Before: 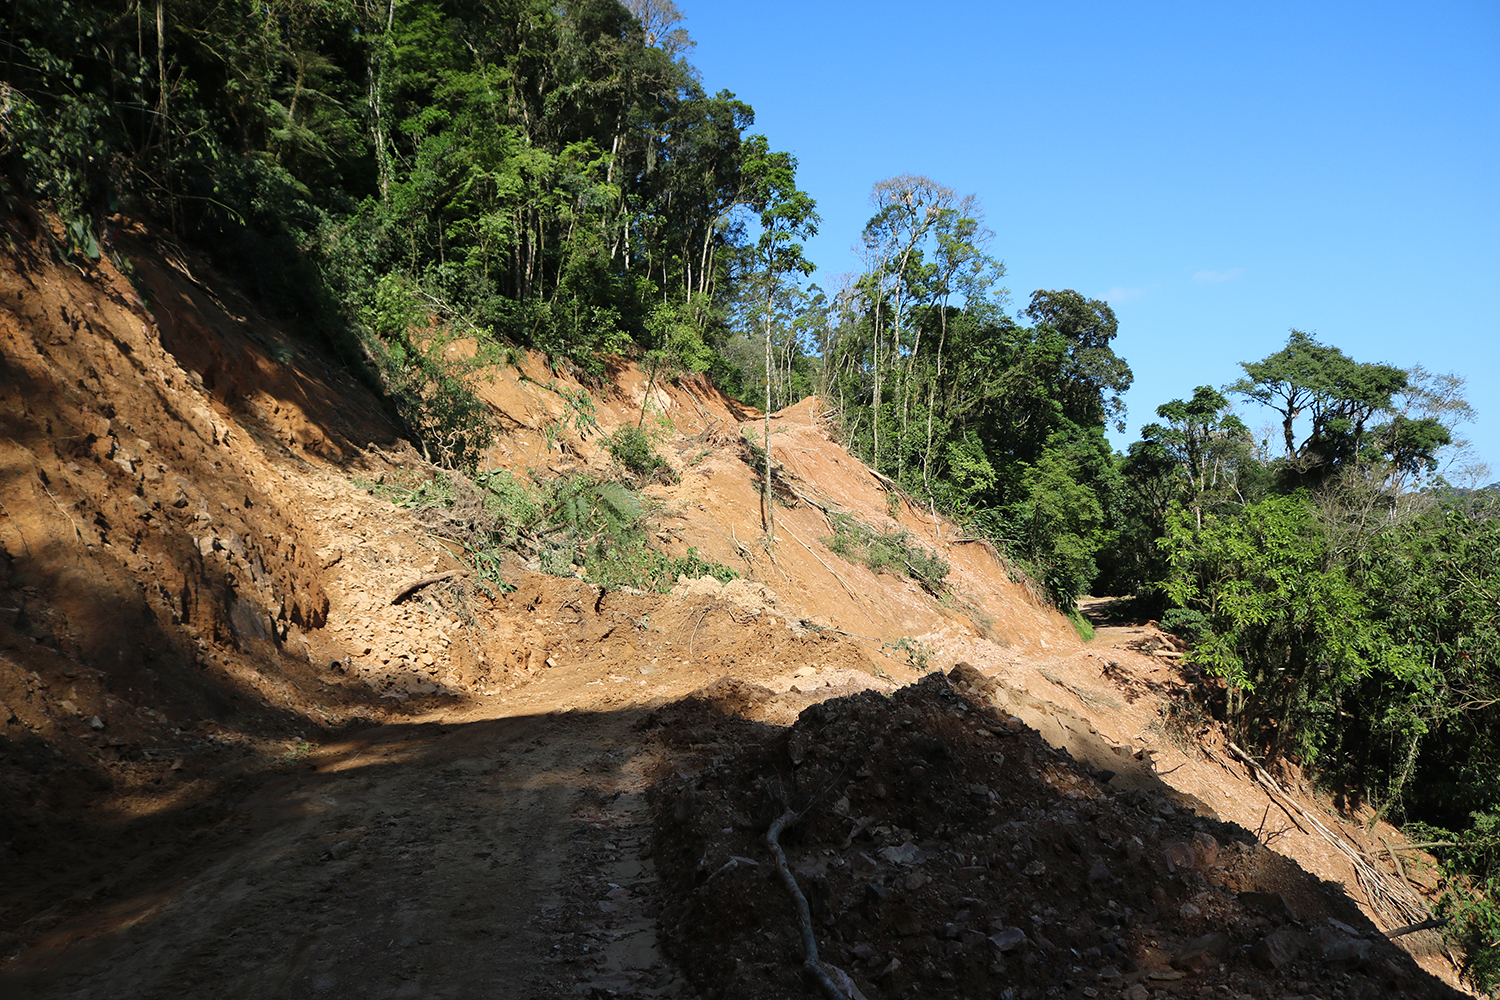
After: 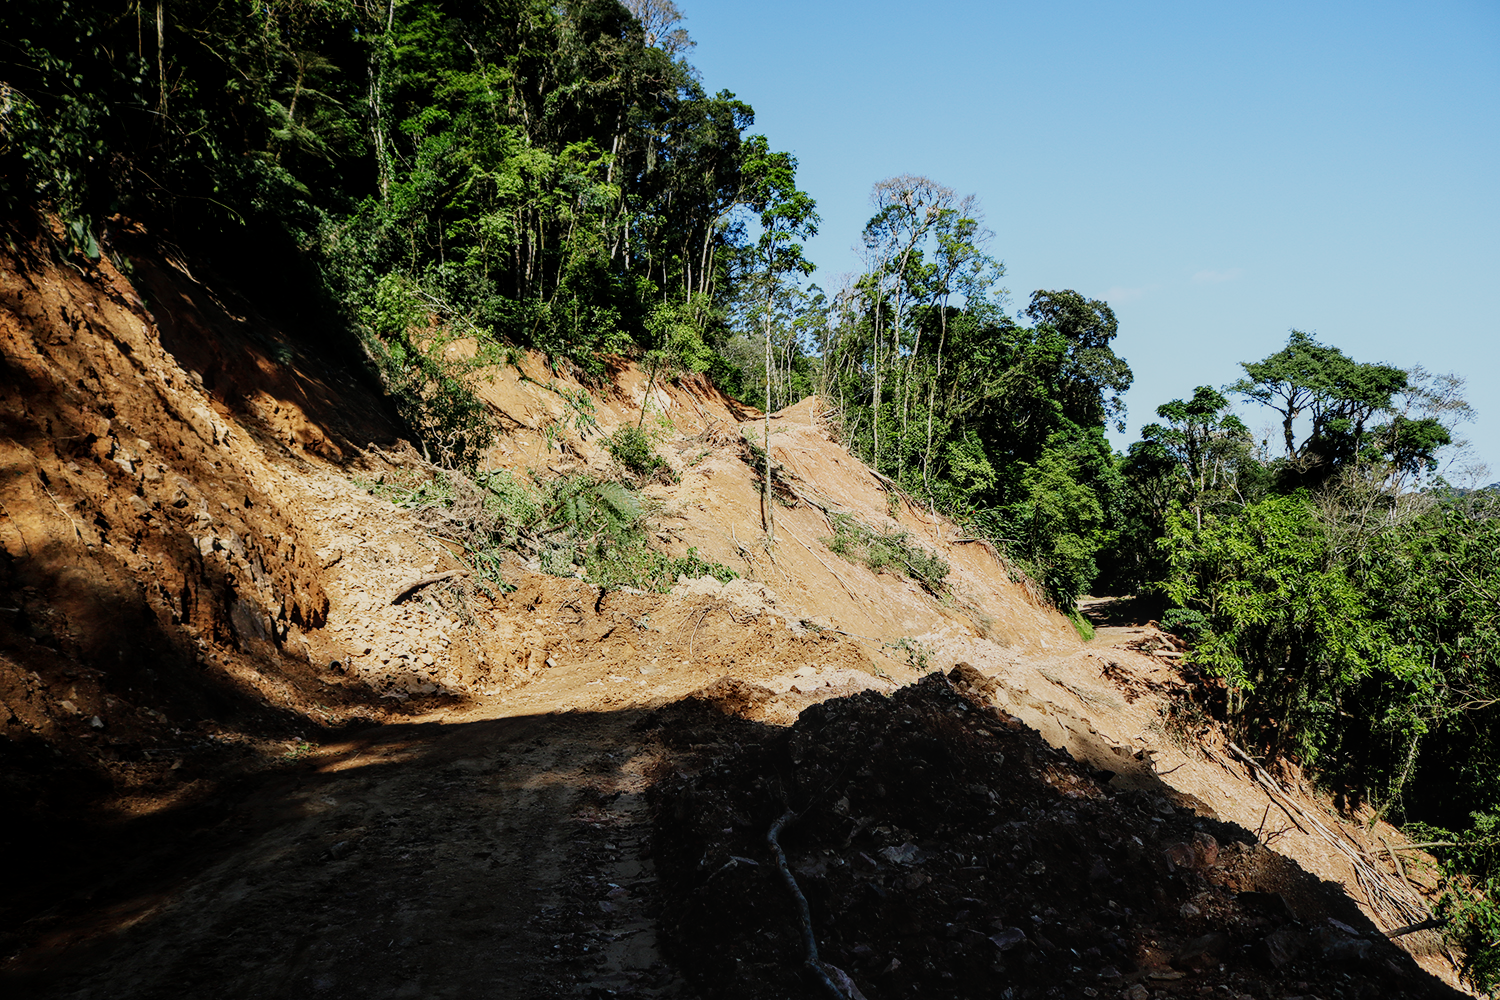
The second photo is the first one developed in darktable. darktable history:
sigmoid: contrast 1.7, skew -0.2, preserve hue 0%, red attenuation 0.1, red rotation 0.035, green attenuation 0.1, green rotation -0.017, blue attenuation 0.15, blue rotation -0.052, base primaries Rec2020
local contrast: on, module defaults
